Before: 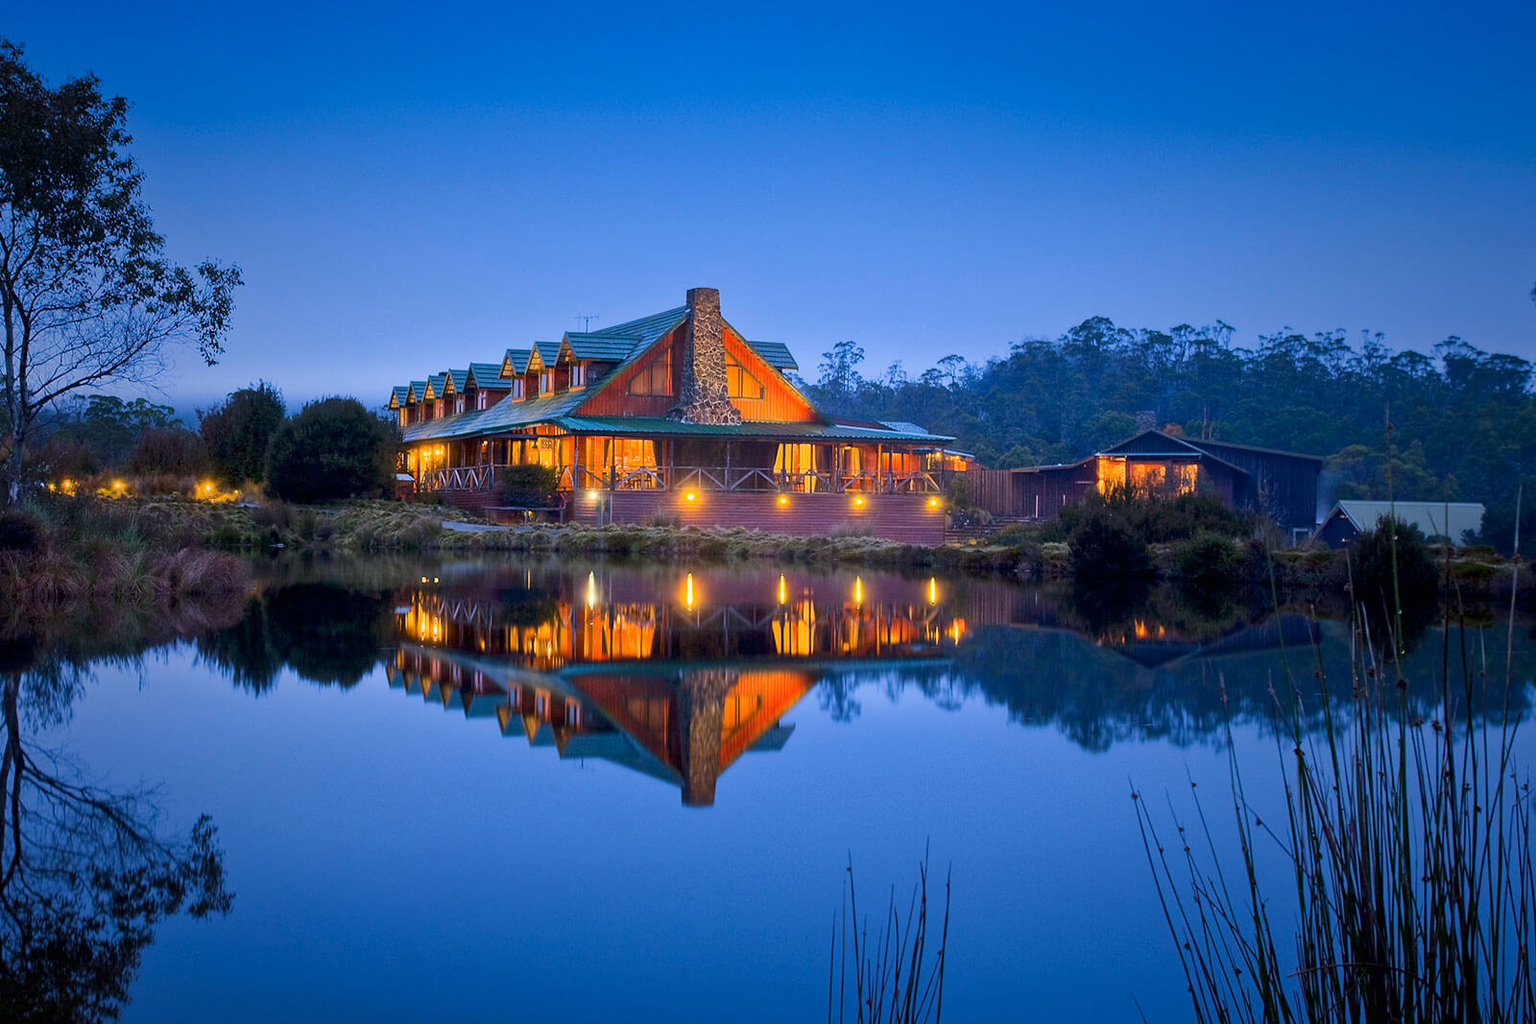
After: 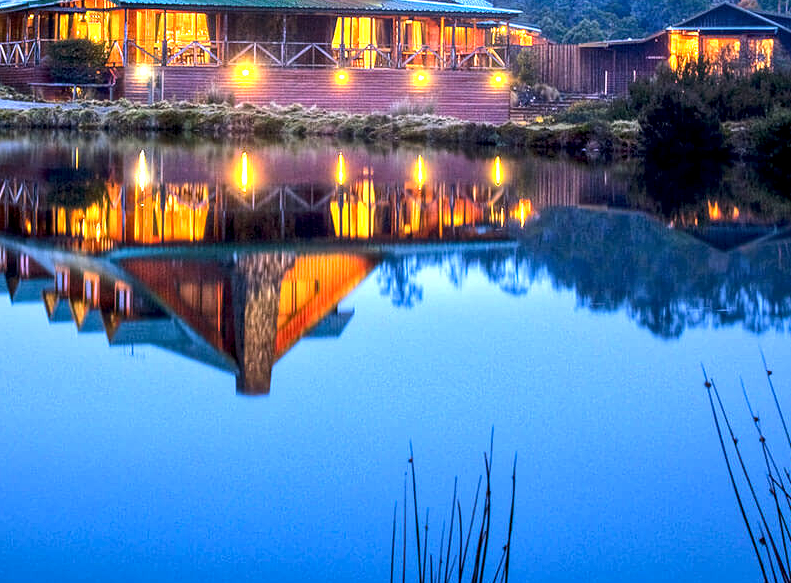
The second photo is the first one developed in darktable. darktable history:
local contrast: highlights 61%, detail 143%, midtone range 0.428
exposure: black level correction 0, exposure 0.877 EV, compensate exposure bias true, compensate highlight preservation false
crop: left 29.672%, top 41.786%, right 20.851%, bottom 3.487%
tone equalizer: -8 EV -0.417 EV, -7 EV -0.389 EV, -6 EV -0.333 EV, -5 EV -0.222 EV, -3 EV 0.222 EV, -2 EV 0.333 EV, -1 EV 0.389 EV, +0 EV 0.417 EV, edges refinement/feathering 500, mask exposure compensation -1.57 EV, preserve details no
